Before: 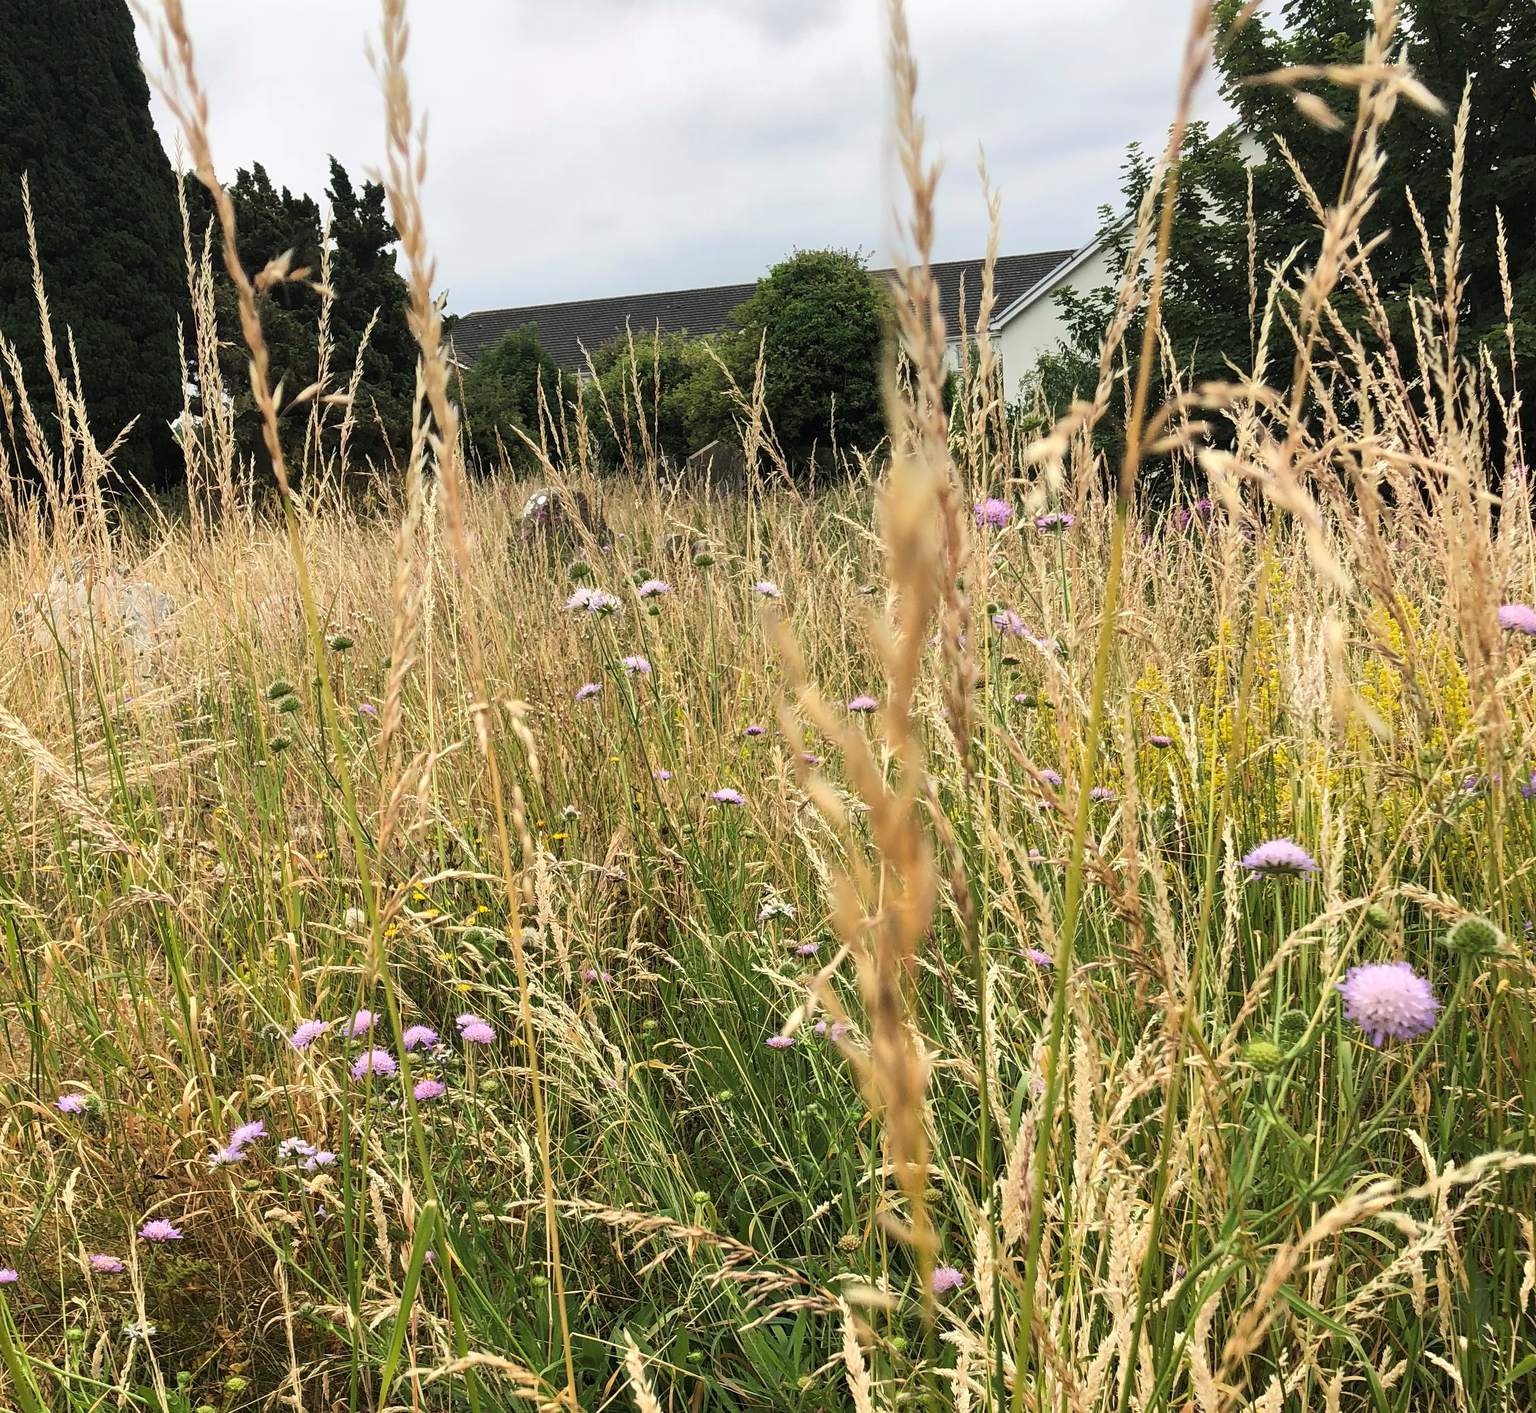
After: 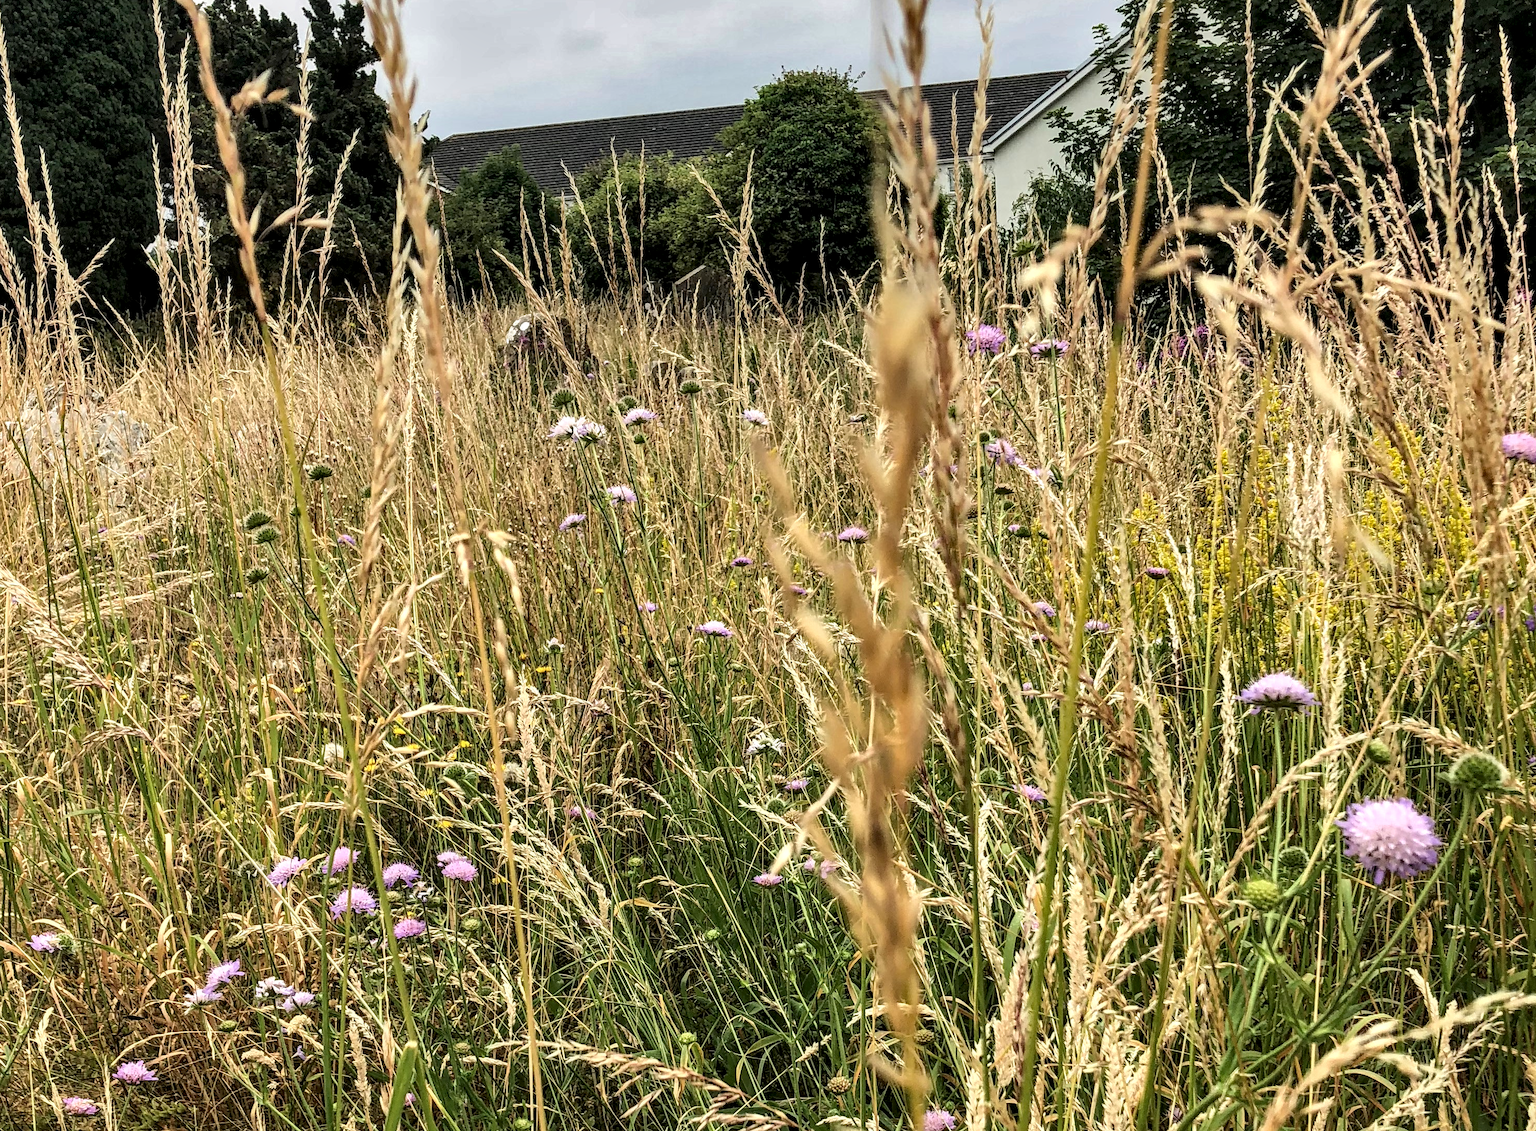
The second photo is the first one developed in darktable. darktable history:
crop and rotate: left 1.862%, top 12.807%, right 0.253%, bottom 8.786%
exposure: black level correction 0.001, exposure -0.124 EV, compensate highlight preservation false
velvia: strength 6.52%
contrast brightness saturation: saturation -0.068
shadows and highlights: highlights color adjustment 73.08%, soften with gaussian
haze removal: compatibility mode true, adaptive false
local contrast: highlights 60%, shadows 63%, detail 160%
